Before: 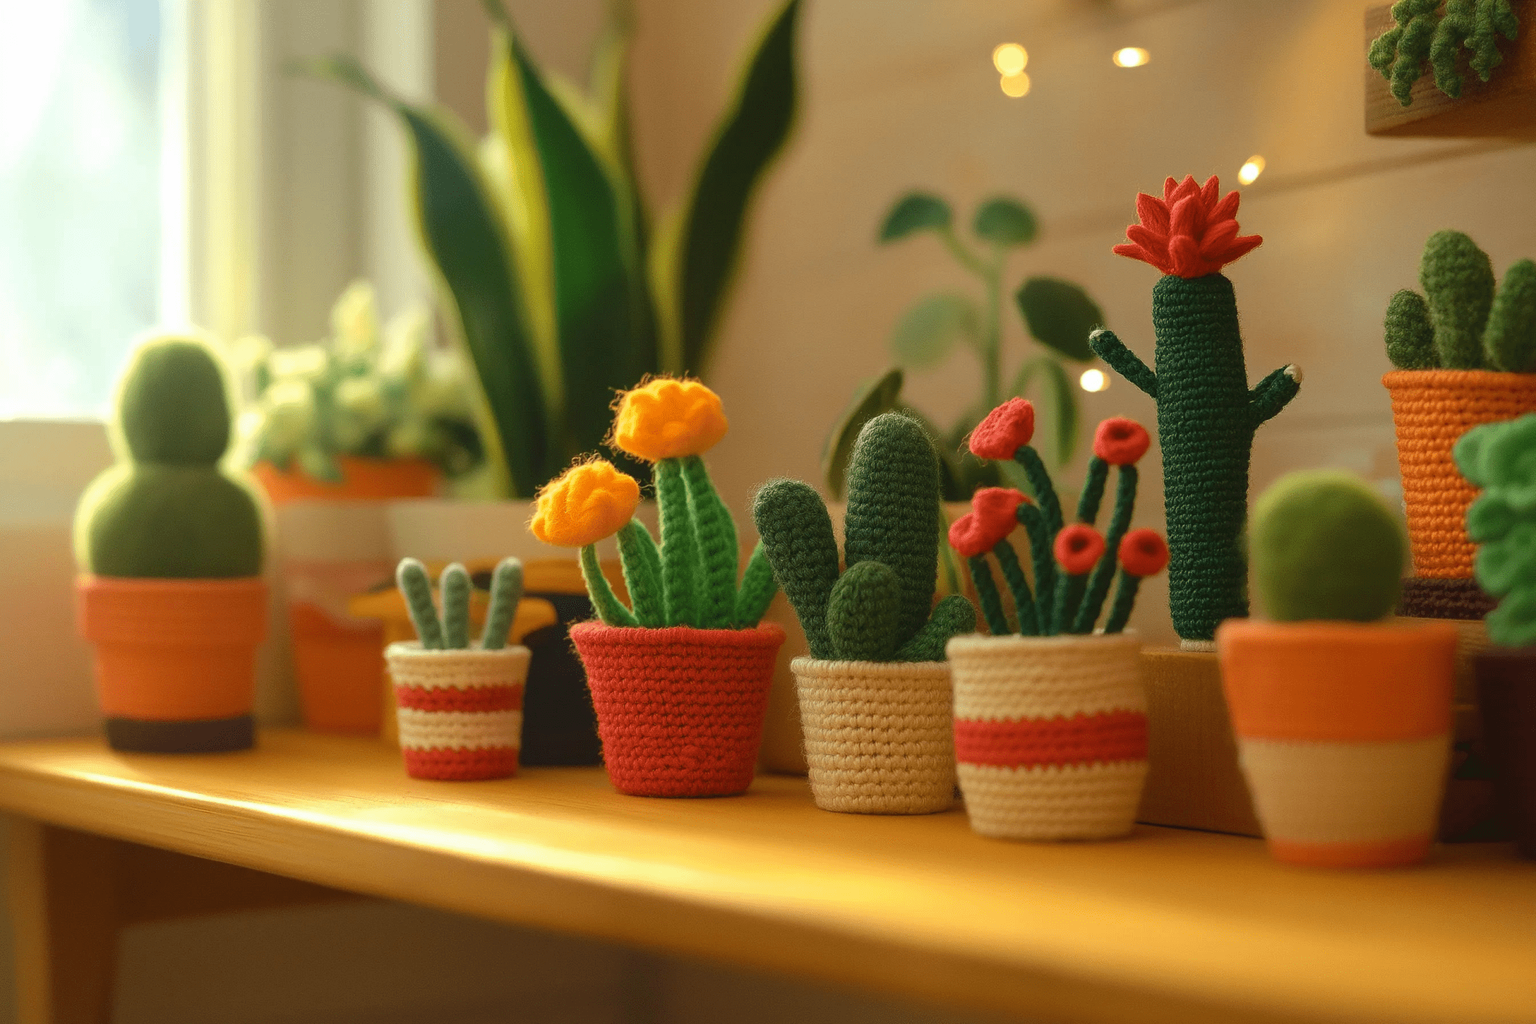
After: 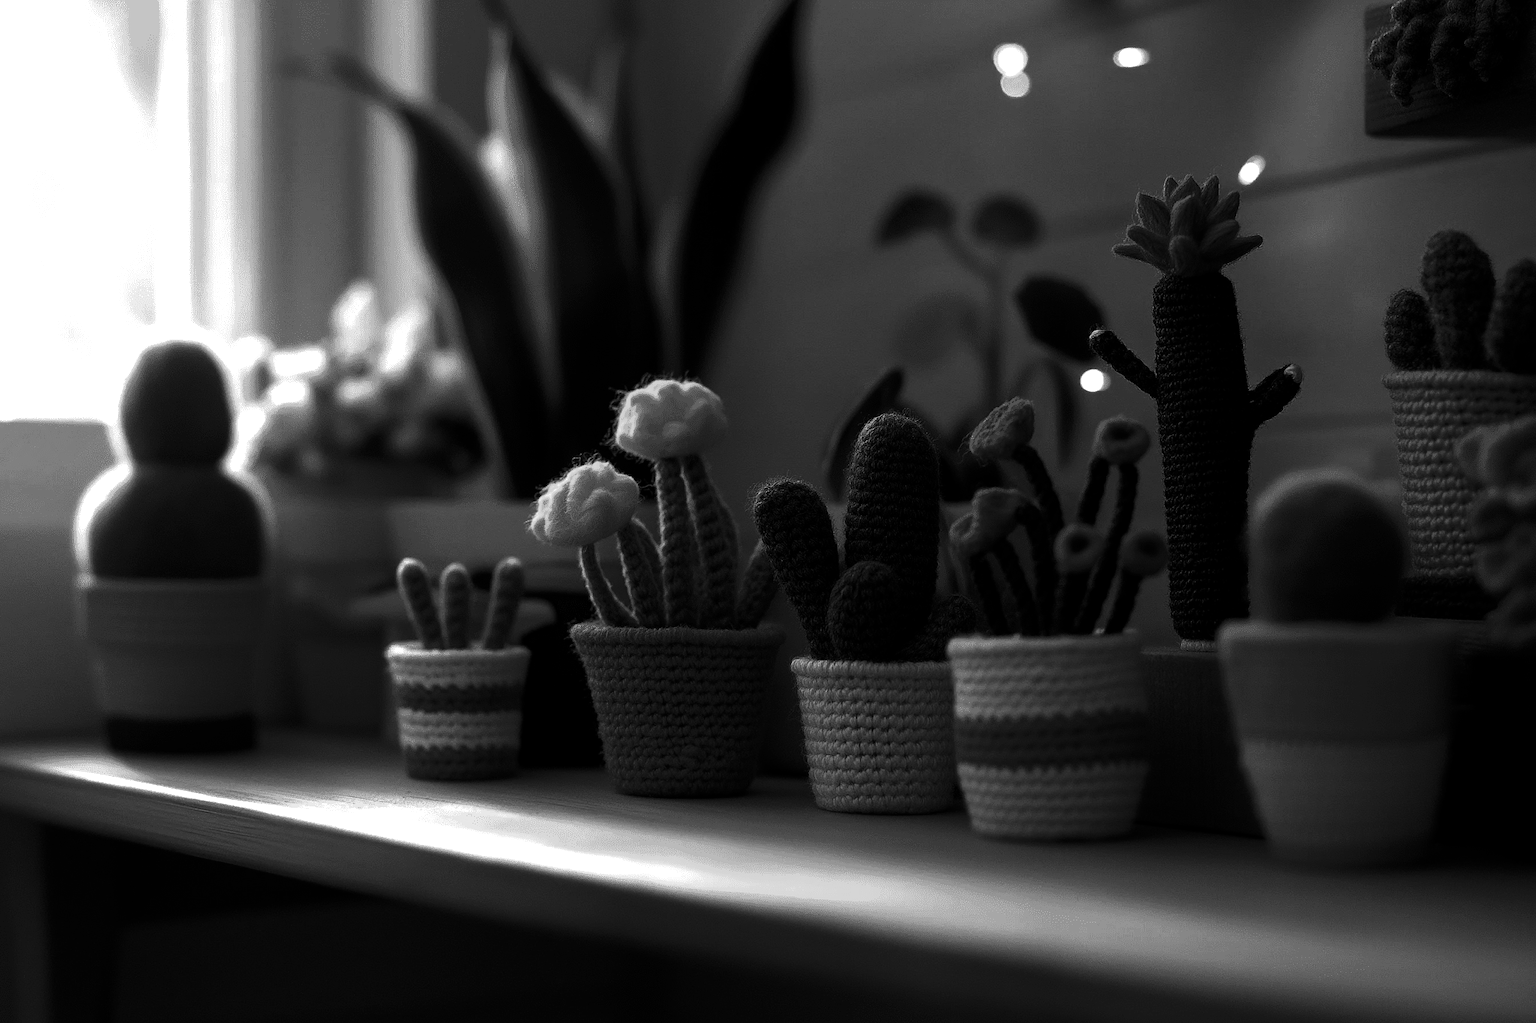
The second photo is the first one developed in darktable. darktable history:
contrast brightness saturation: contrast 0.02, brightness -1, saturation -1
rgb levels: levels [[0.013, 0.434, 0.89], [0, 0.5, 1], [0, 0.5, 1]]
tone equalizer: on, module defaults
